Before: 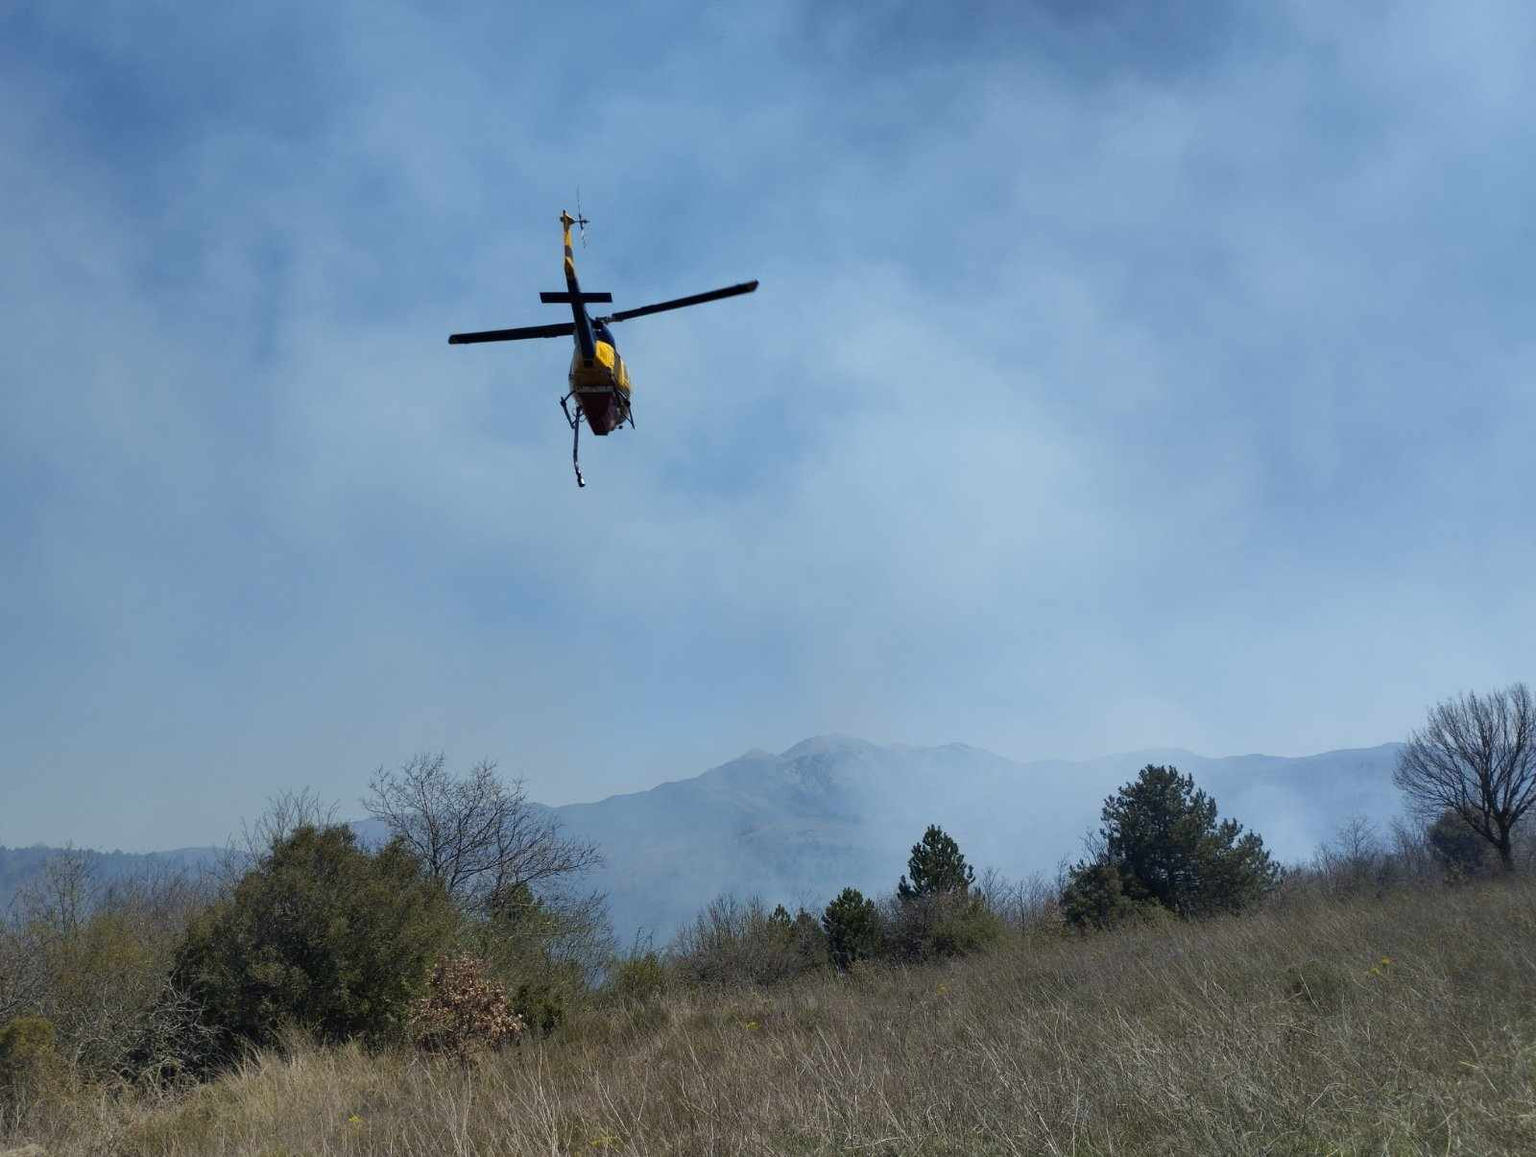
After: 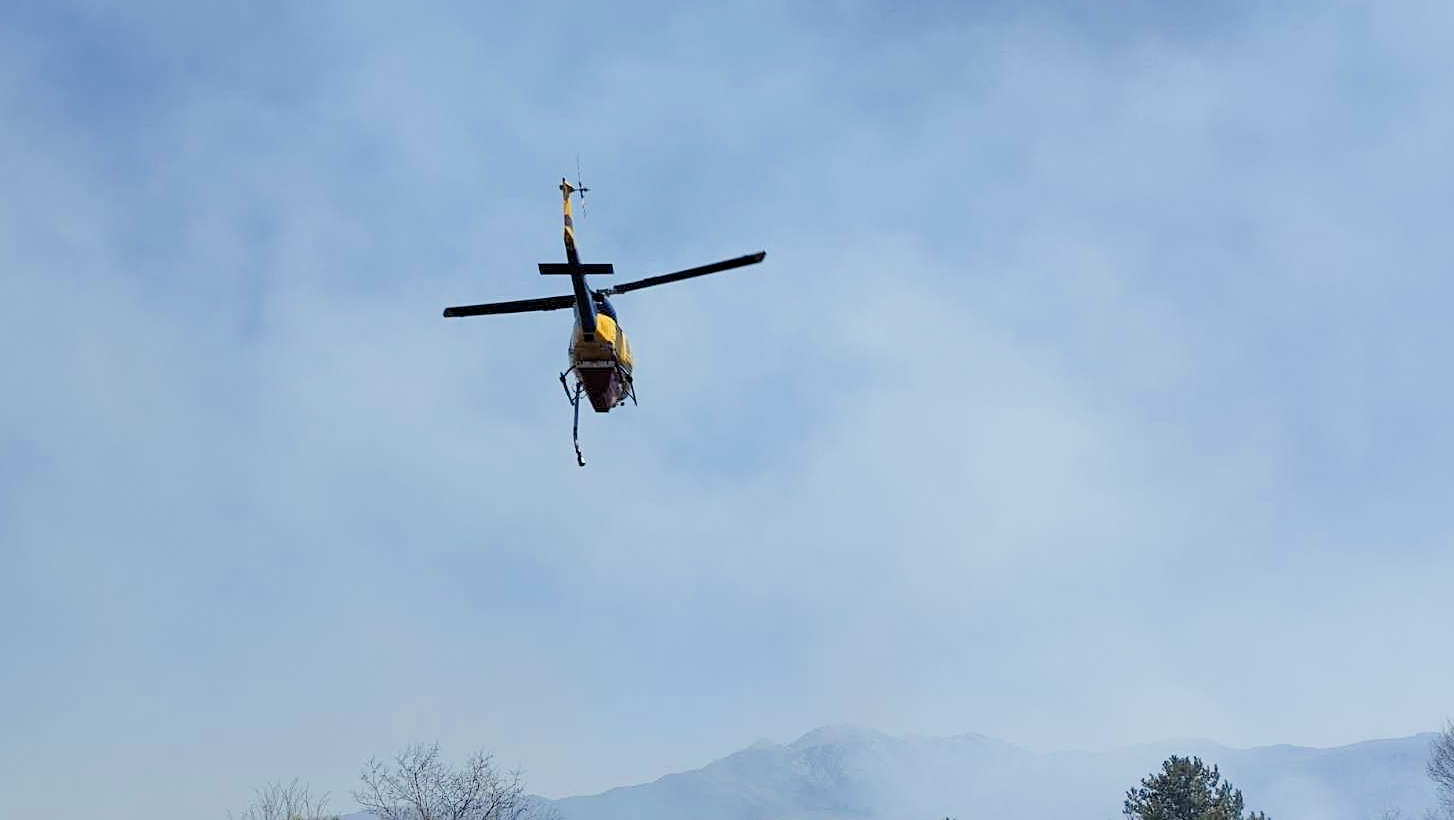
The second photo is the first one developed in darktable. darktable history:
crop: left 1.517%, top 3.461%, right 7.574%, bottom 28.434%
sharpen: on, module defaults
exposure: black level correction 0, exposure 1.199 EV, compensate highlight preservation false
filmic rgb: black relative exposure -8.75 EV, white relative exposure 4.98 EV, threshold 3.01 EV, target black luminance 0%, hardness 3.76, latitude 65.91%, contrast 0.826, shadows ↔ highlights balance 19.31%, enable highlight reconstruction true
